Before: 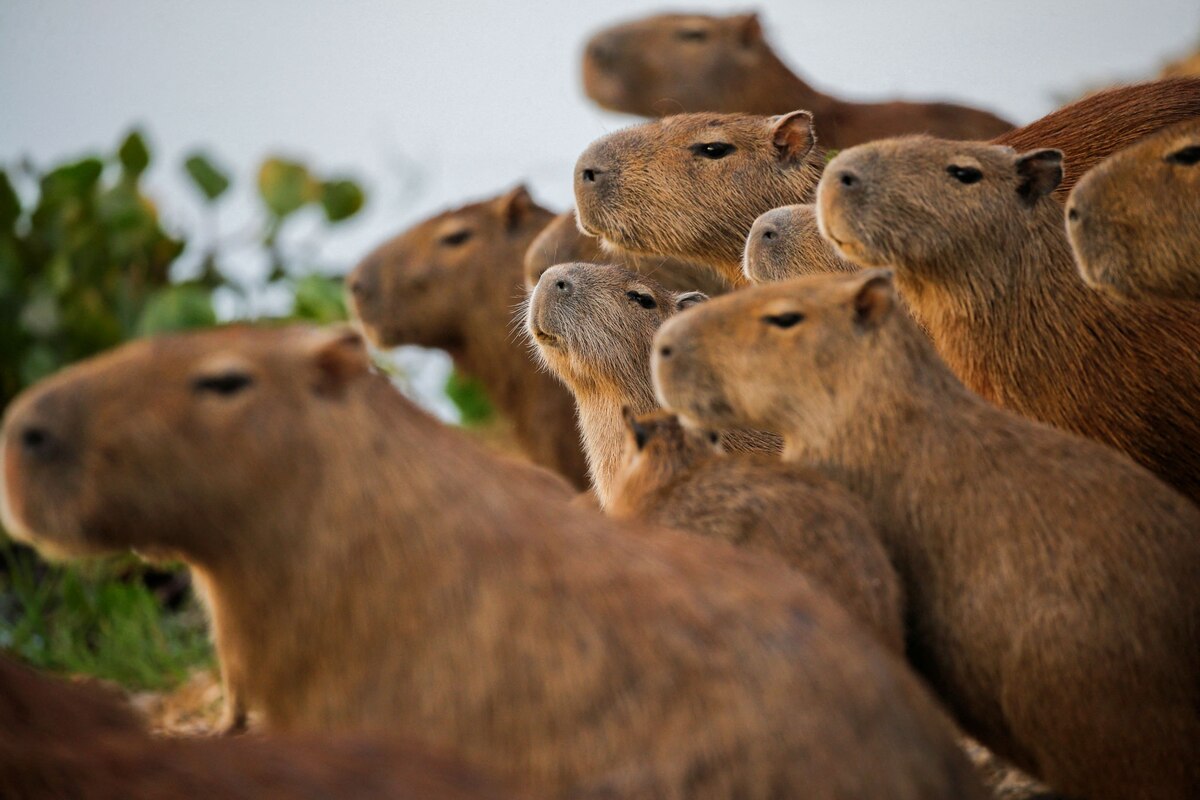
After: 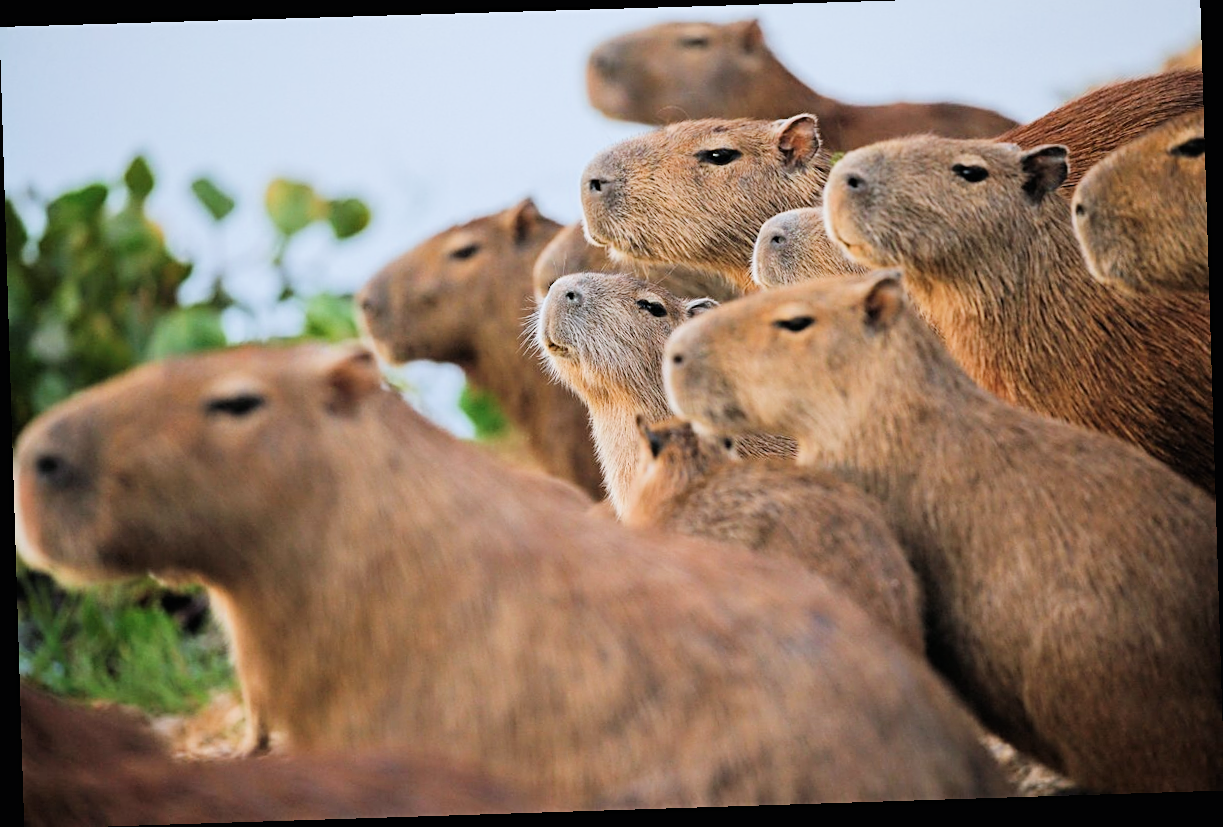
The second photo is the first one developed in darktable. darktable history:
exposure: black level correction -0.002, exposure 1.115 EV, compensate highlight preservation false
rotate and perspective: rotation -1.77°, lens shift (horizontal) 0.004, automatic cropping off
color calibration: x 0.37, y 0.382, temperature 4313.32 K
filmic rgb: black relative exposure -7.65 EV, white relative exposure 4.56 EV, hardness 3.61, contrast 1.05
sharpen: radius 2.529, amount 0.323
crop: top 1.049%, right 0.001%
